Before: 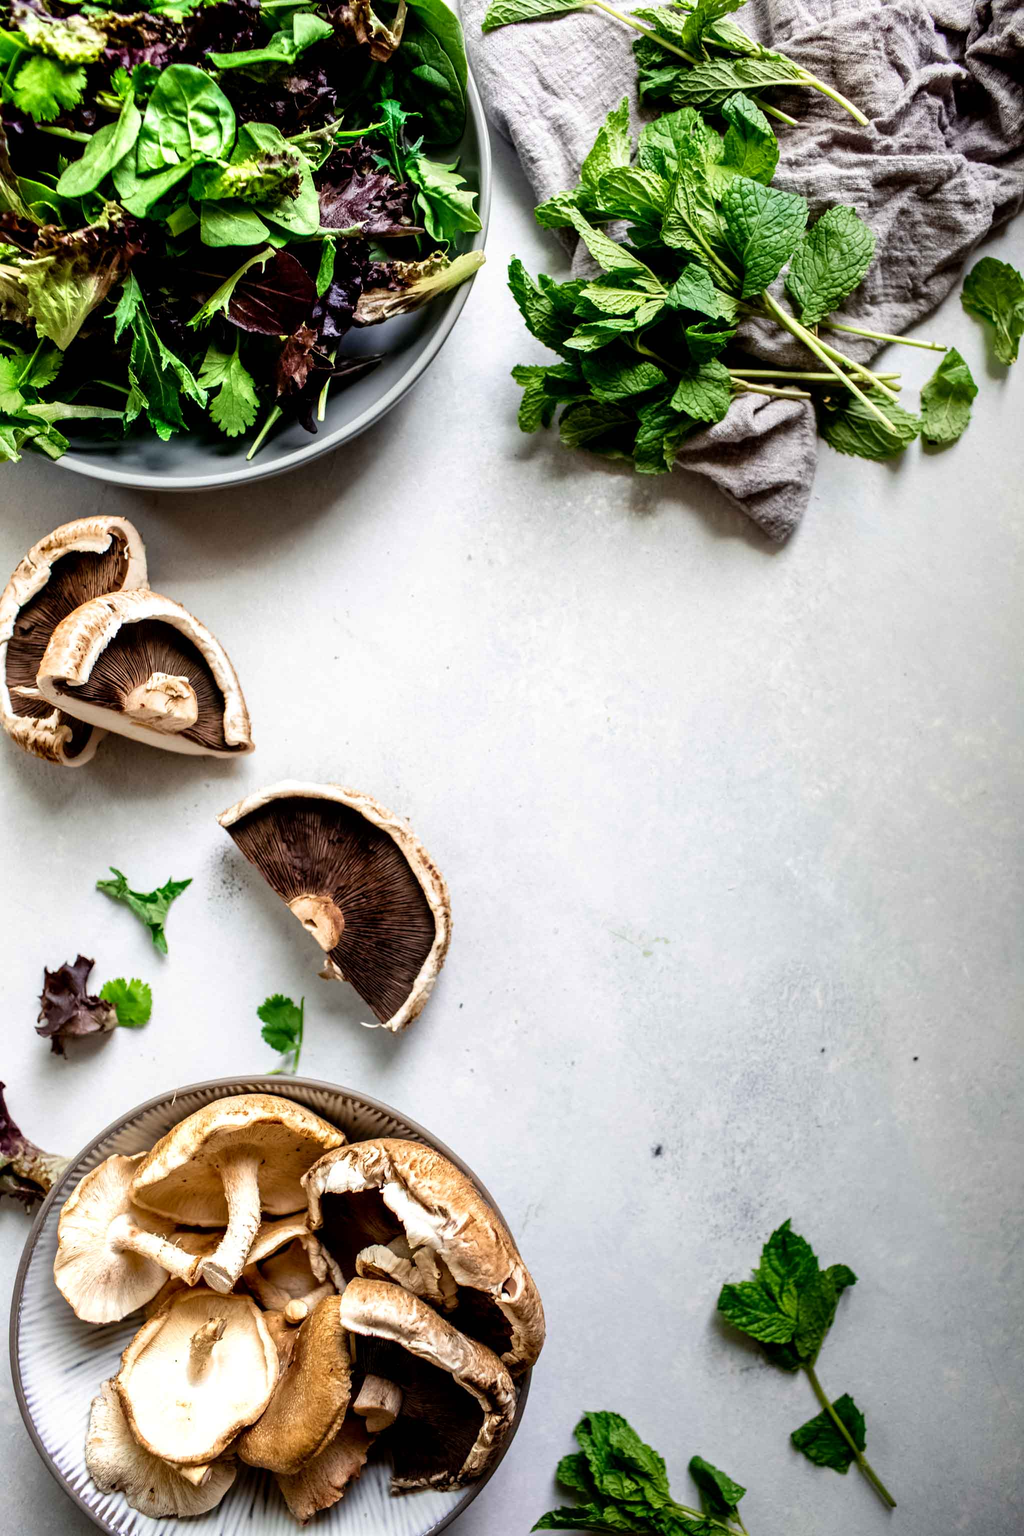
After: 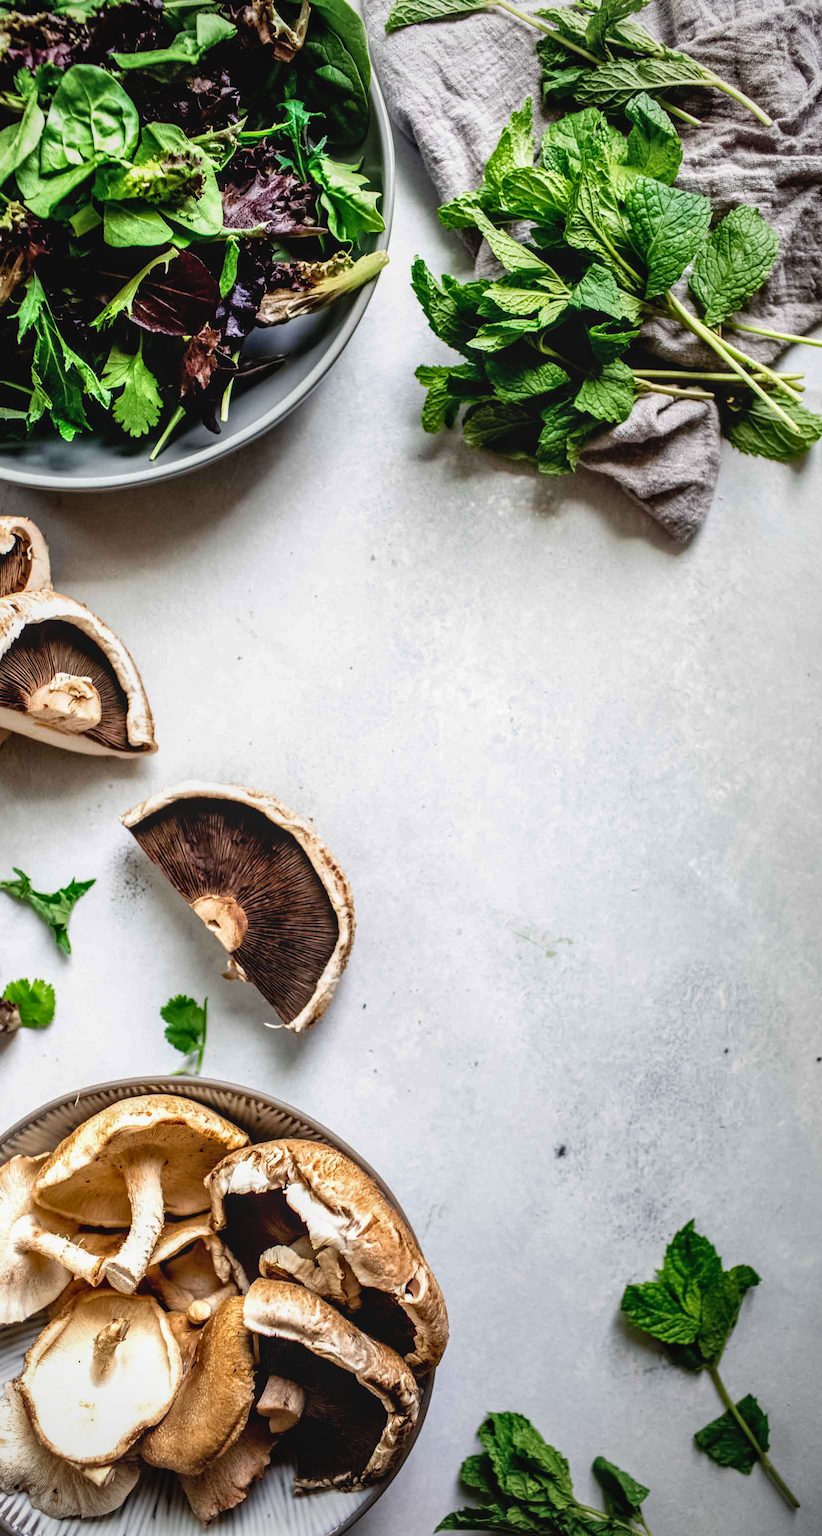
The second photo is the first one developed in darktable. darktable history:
shadows and highlights: shadows 31.69, highlights -31.8, soften with gaussian
crop and rotate: left 9.5%, right 10.197%
vignetting: fall-off radius 60.84%, brightness -0.53, saturation -0.512
local contrast: detail 110%
